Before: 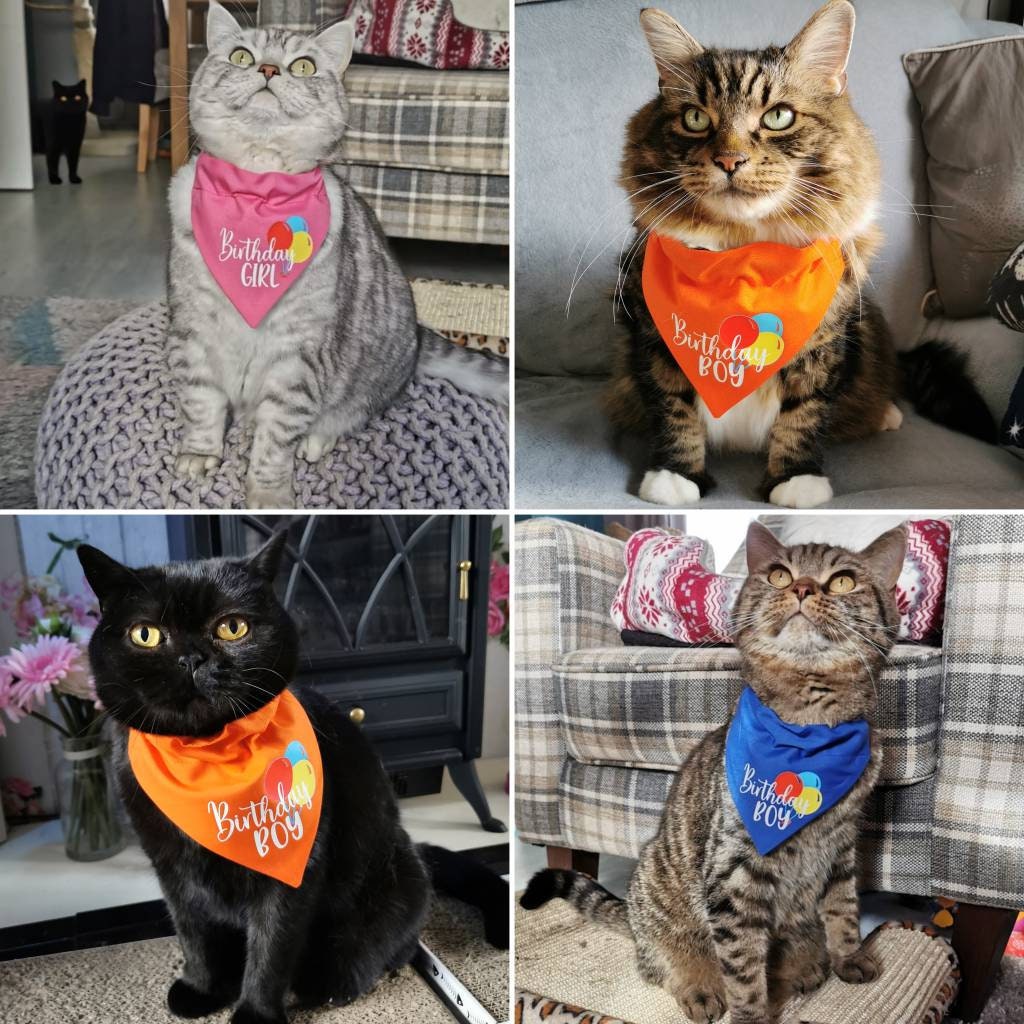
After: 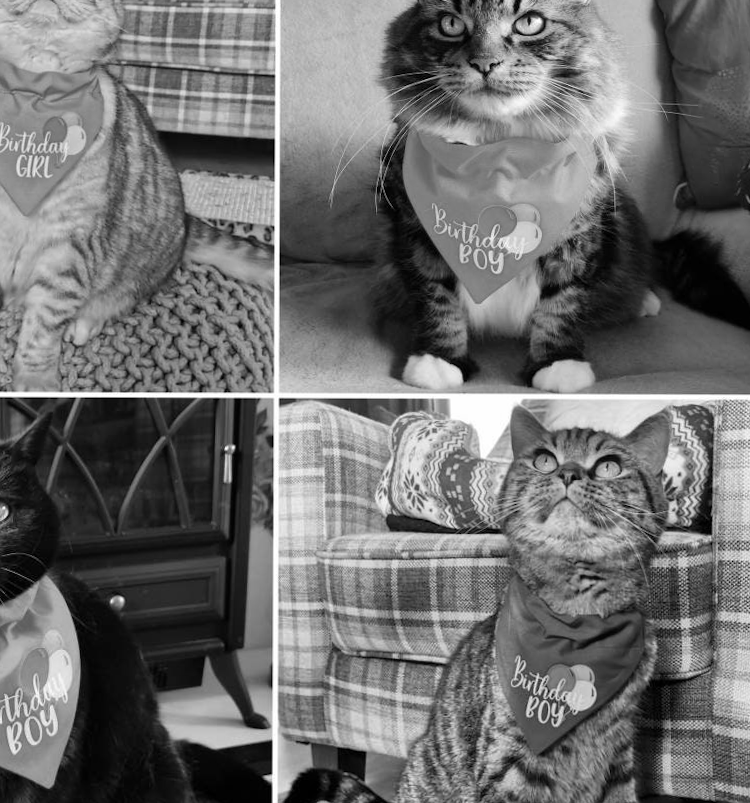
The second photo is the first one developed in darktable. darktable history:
monochrome: size 3.1
crop and rotate: left 20.74%, top 7.912%, right 0.375%, bottom 13.378%
rotate and perspective: rotation 0.215°, lens shift (vertical) -0.139, crop left 0.069, crop right 0.939, crop top 0.002, crop bottom 0.996
